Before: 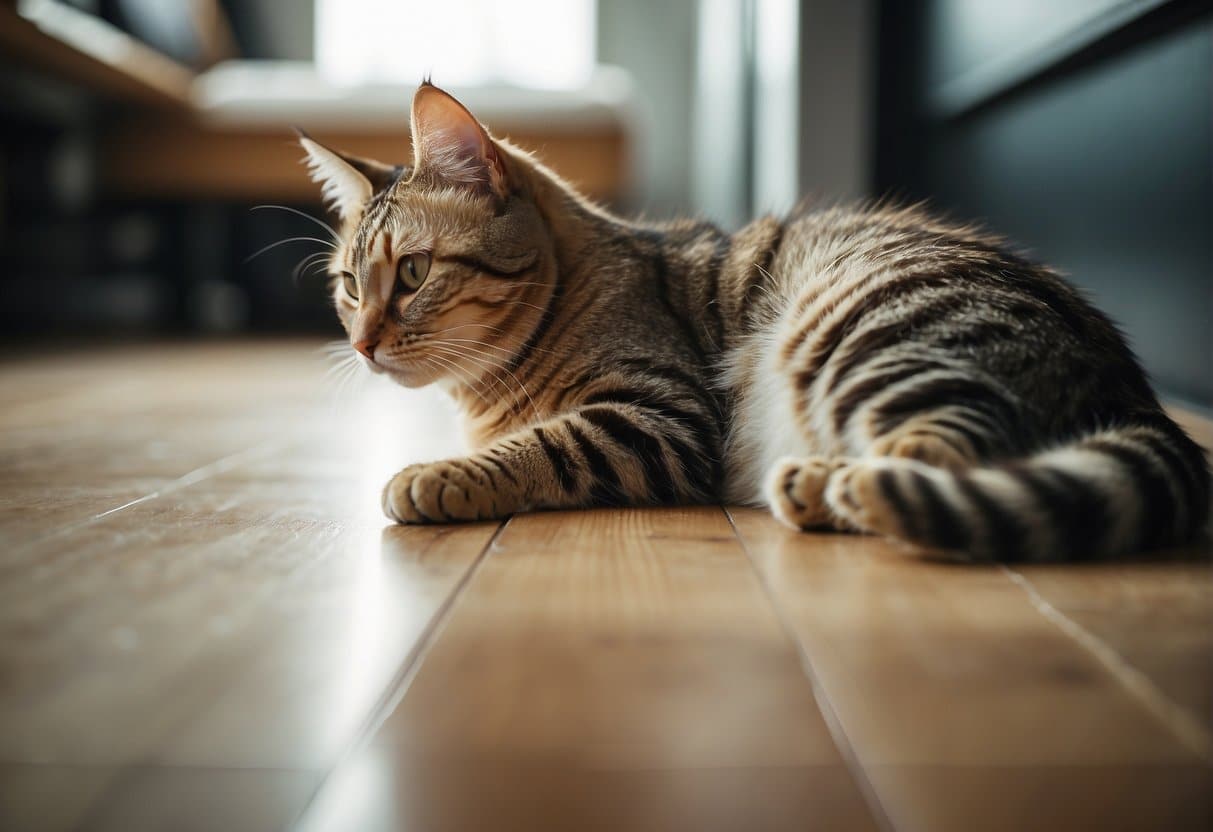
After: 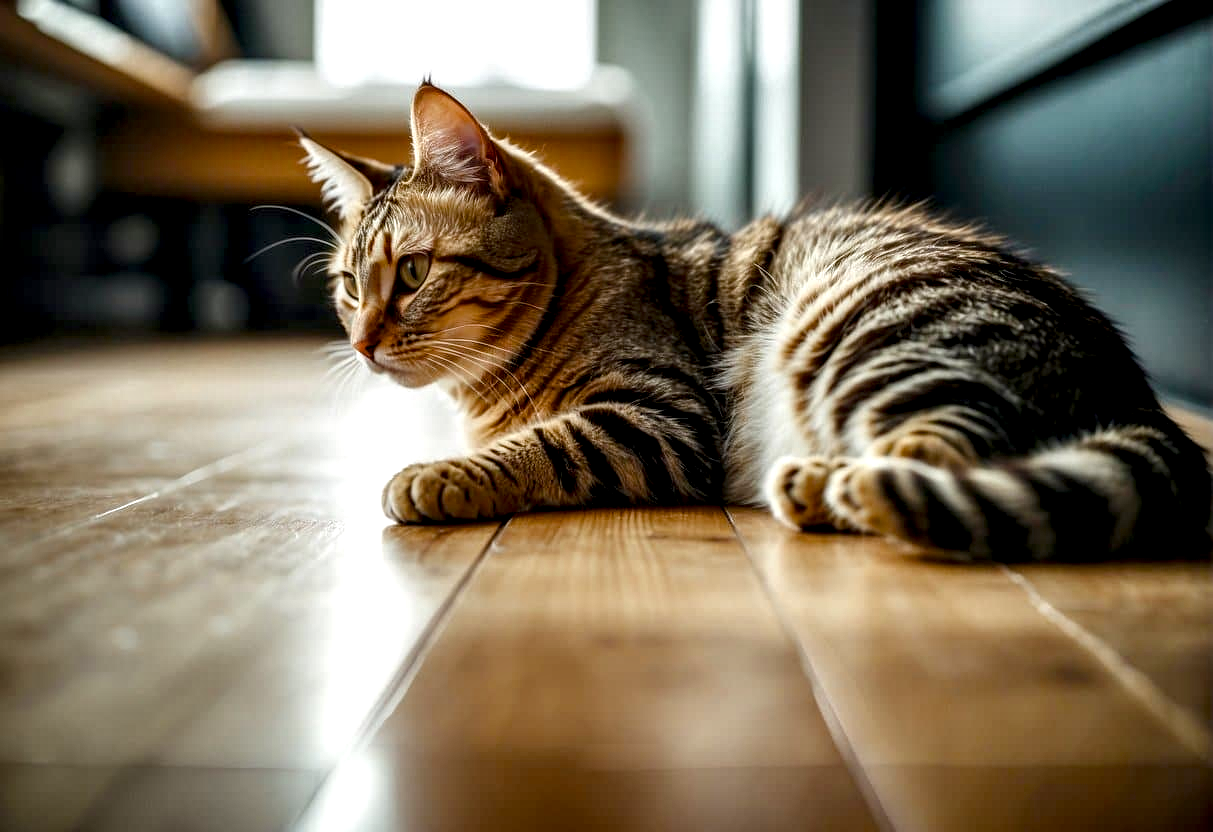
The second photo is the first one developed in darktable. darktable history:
local contrast: highlights 19%, detail 186%
color balance rgb: perceptual saturation grading › global saturation 35%, perceptual saturation grading › highlights -30%, perceptual saturation grading › shadows 35%, perceptual brilliance grading › global brilliance 3%, perceptual brilliance grading › highlights -3%, perceptual brilliance grading › shadows 3%
